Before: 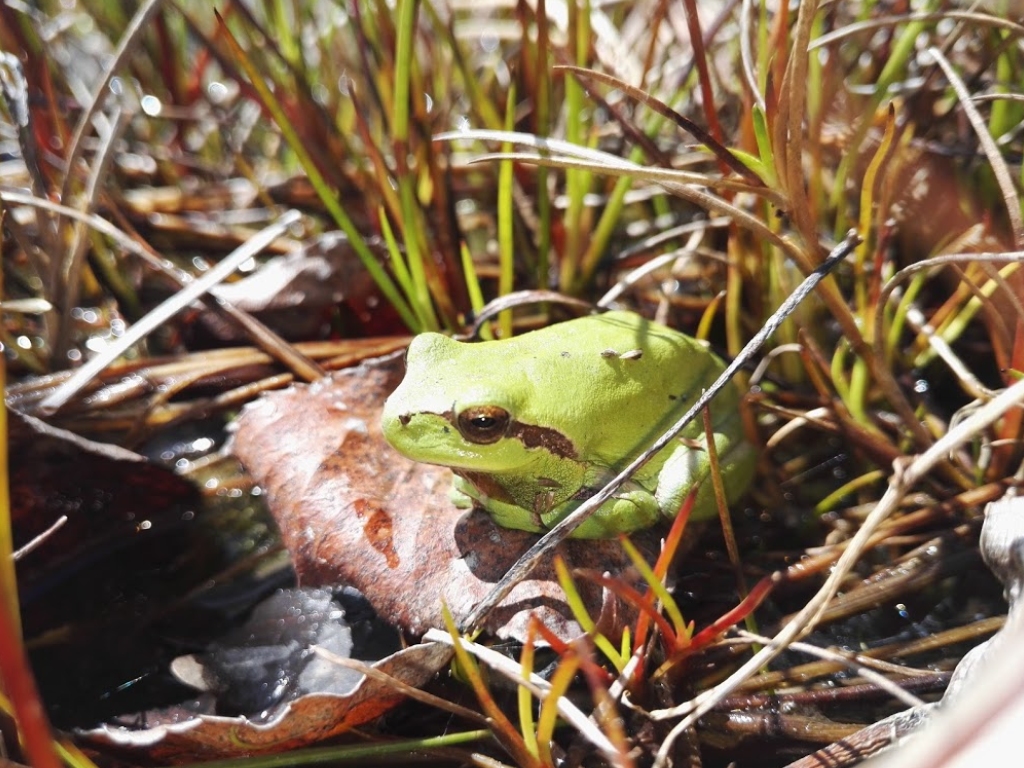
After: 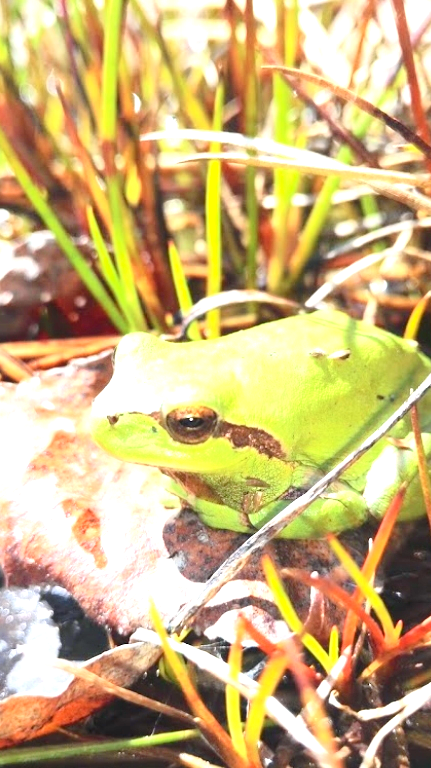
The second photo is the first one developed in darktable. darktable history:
tone curve: curves: ch0 [(0, 0) (0.114, 0.083) (0.303, 0.285) (0.447, 0.51) (0.602, 0.697) (0.772, 0.866) (0.999, 0.978)]; ch1 [(0, 0) (0.389, 0.352) (0.458, 0.433) (0.486, 0.474) (0.509, 0.505) (0.535, 0.528) (0.57, 0.579) (0.696, 0.706) (1, 1)]; ch2 [(0, 0) (0.369, 0.388) (0.449, 0.431) (0.501, 0.5) (0.528, 0.527) (0.589, 0.608) (0.697, 0.721) (1, 1)], color space Lab, independent channels, preserve colors none
exposure: black level correction 0, exposure 1.7 EV, compensate exposure bias true, compensate highlight preservation false
color balance: contrast fulcrum 17.78%
crop: left 28.583%, right 29.231%
tone equalizer: -8 EV 0.25 EV, -7 EV 0.417 EV, -6 EV 0.417 EV, -5 EV 0.25 EV, -3 EV -0.25 EV, -2 EV -0.417 EV, -1 EV -0.417 EV, +0 EV -0.25 EV, edges refinement/feathering 500, mask exposure compensation -1.57 EV, preserve details guided filter
